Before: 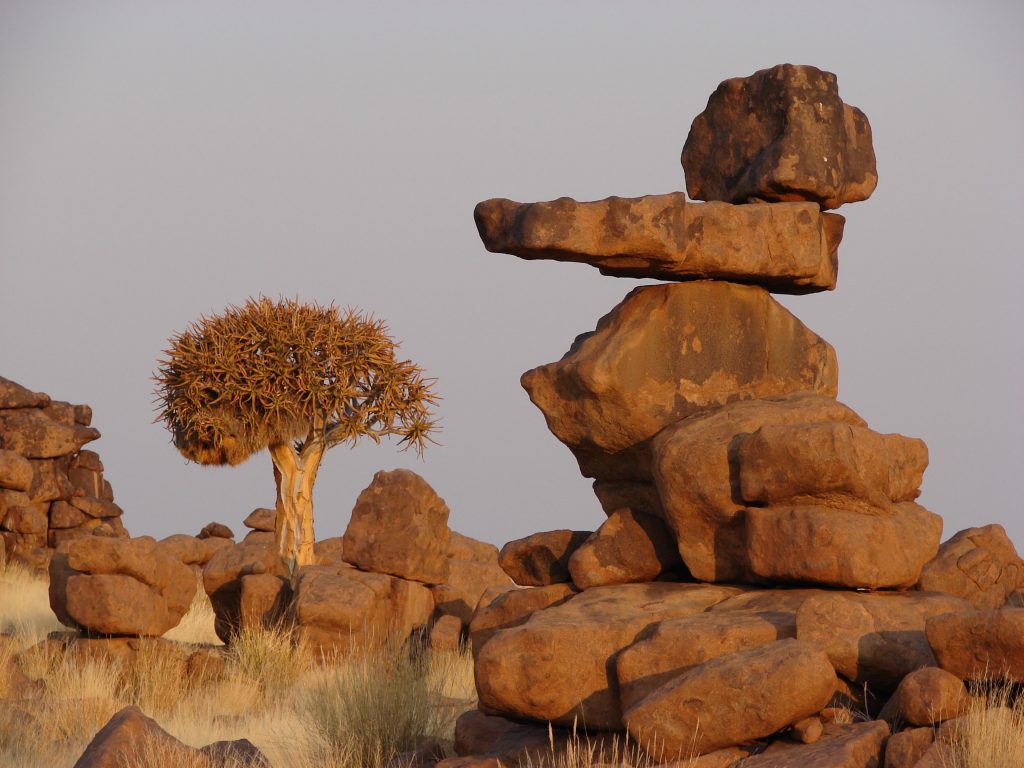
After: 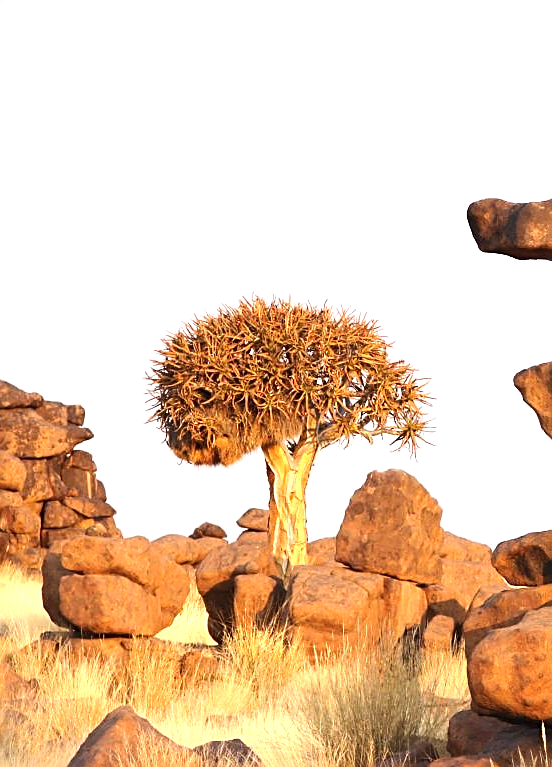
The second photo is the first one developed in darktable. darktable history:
tone equalizer: -8 EV -0.409 EV, -7 EV -0.372 EV, -6 EV -0.299 EV, -5 EV -0.233 EV, -3 EV 0.212 EV, -2 EV 0.359 EV, -1 EV 0.374 EV, +0 EV 0.403 EV, edges refinement/feathering 500, mask exposure compensation -1.57 EV, preserve details no
sharpen: on, module defaults
crop: left 0.757%, right 45.328%, bottom 0.091%
exposure: black level correction 0, exposure 1.194 EV, compensate highlight preservation false
